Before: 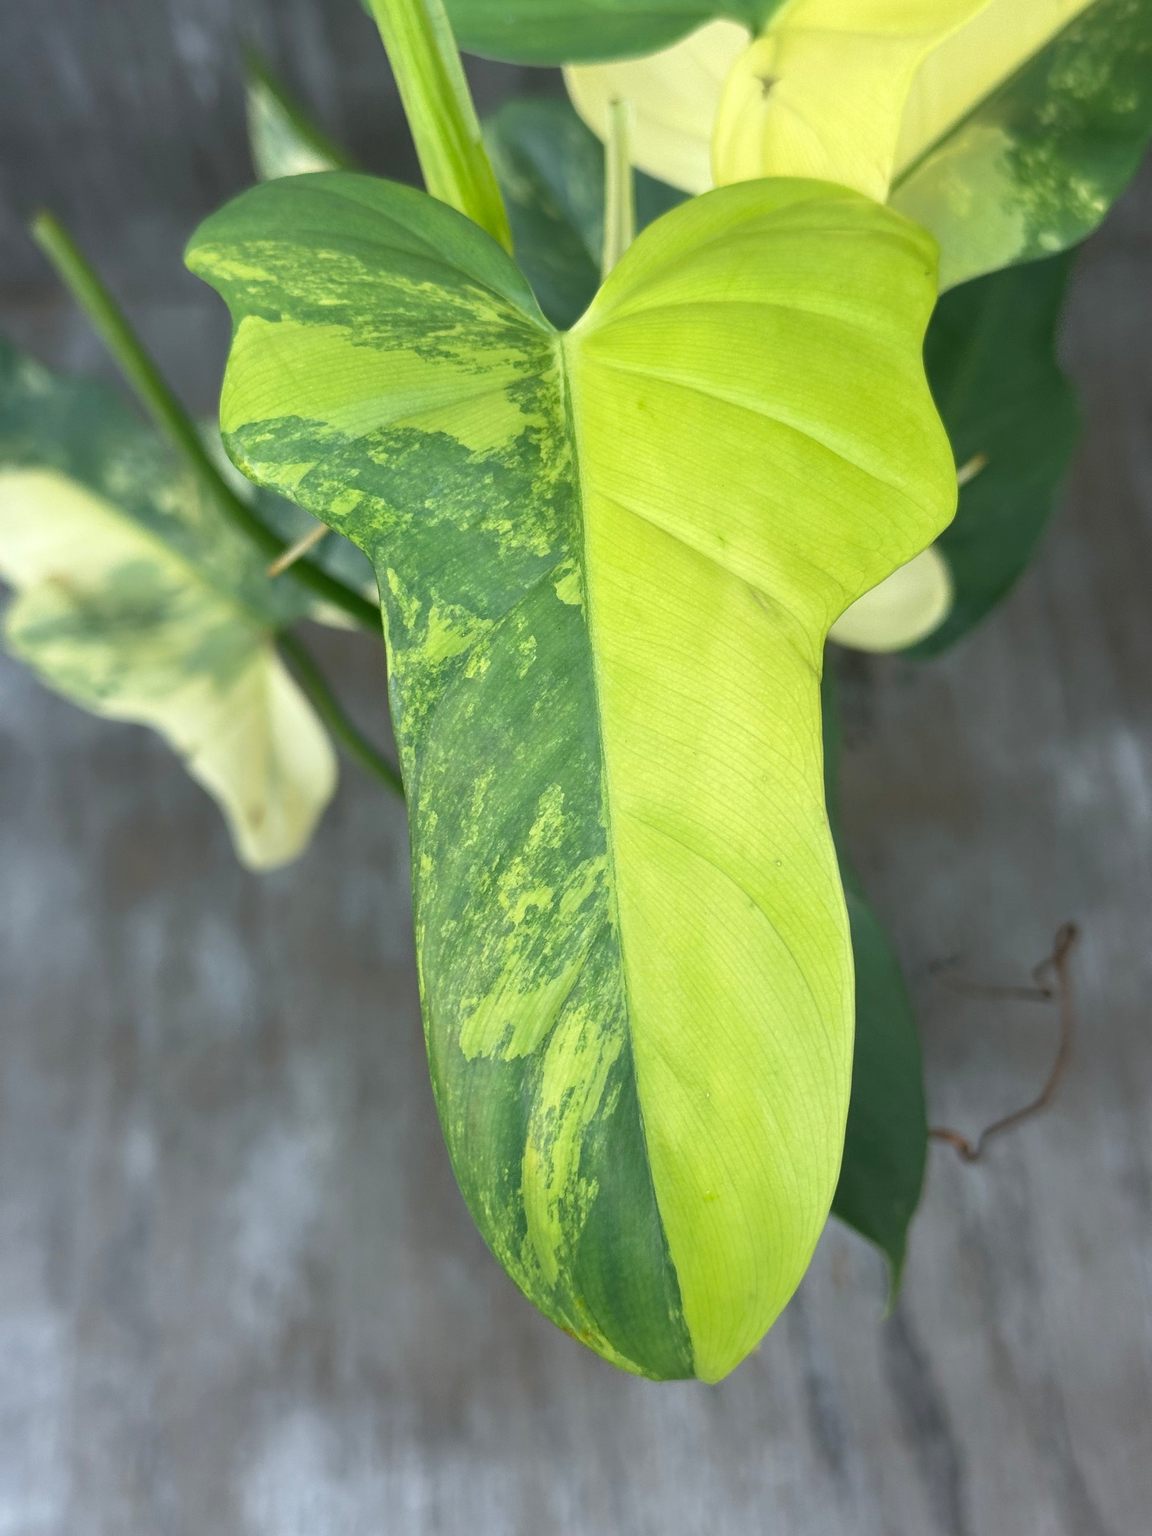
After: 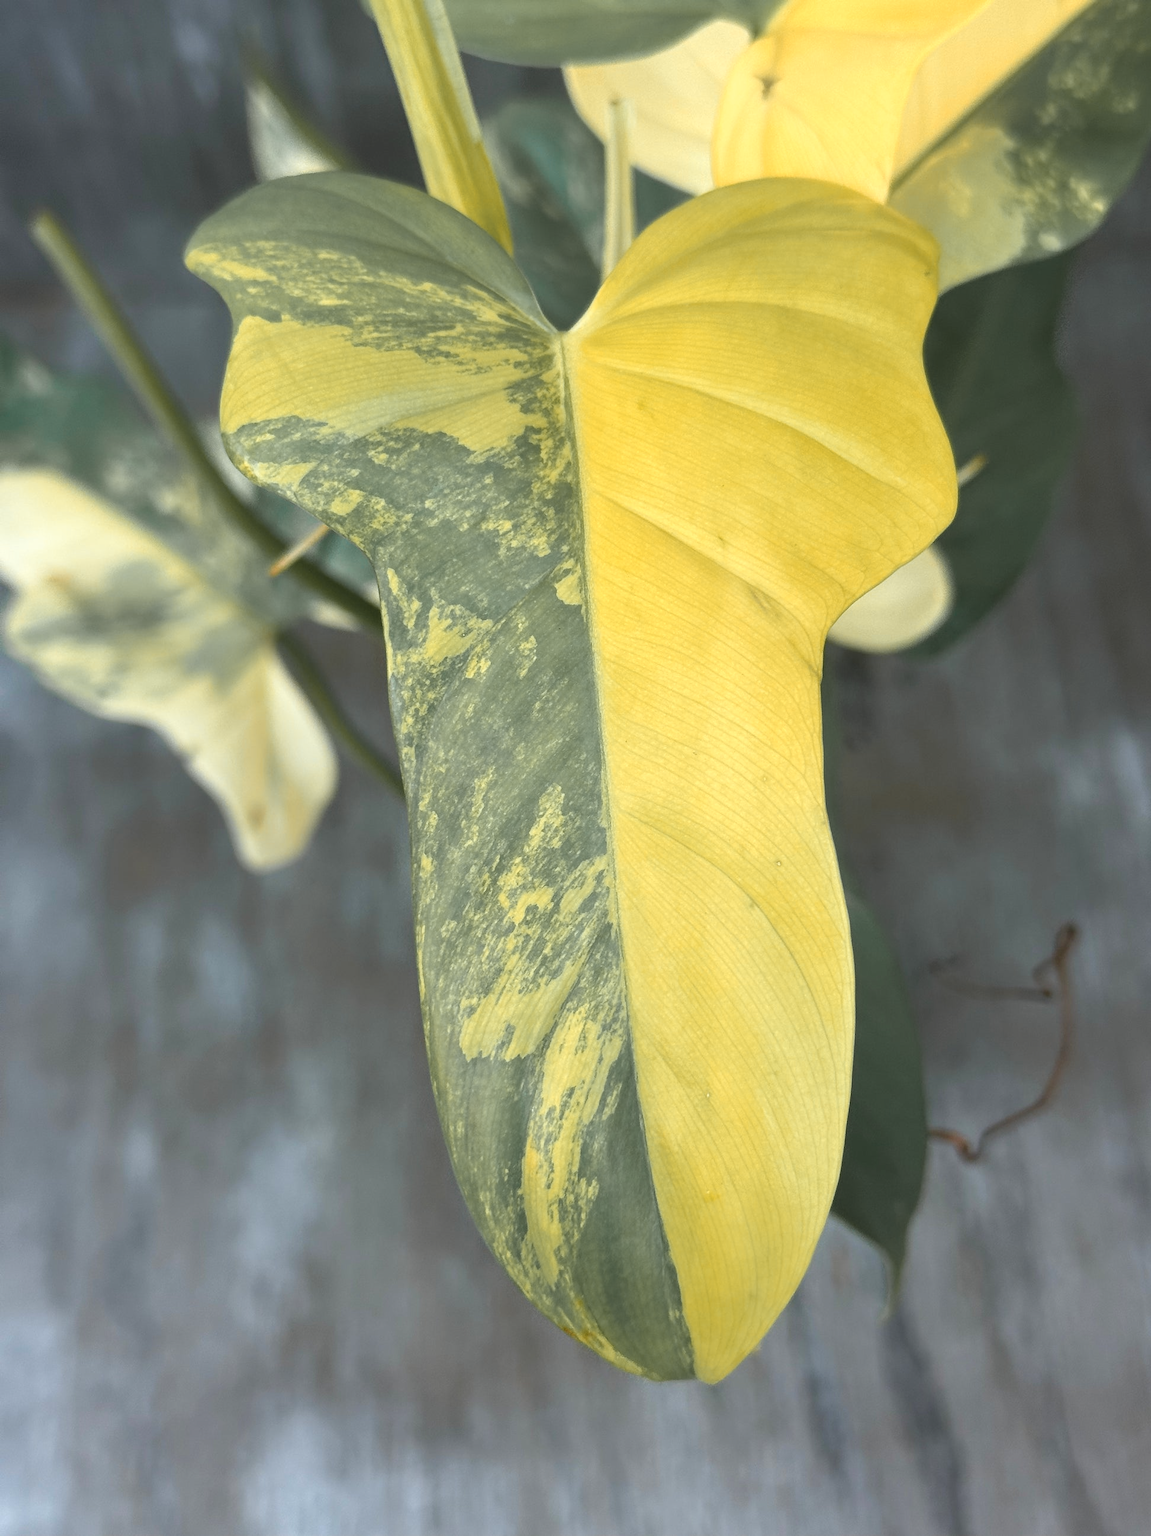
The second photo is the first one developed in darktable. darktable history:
color zones: curves: ch1 [(0.263, 0.53) (0.376, 0.287) (0.487, 0.512) (0.748, 0.547) (1, 0.513)]; ch2 [(0.262, 0.45) (0.751, 0.477)], mix 32.35%
